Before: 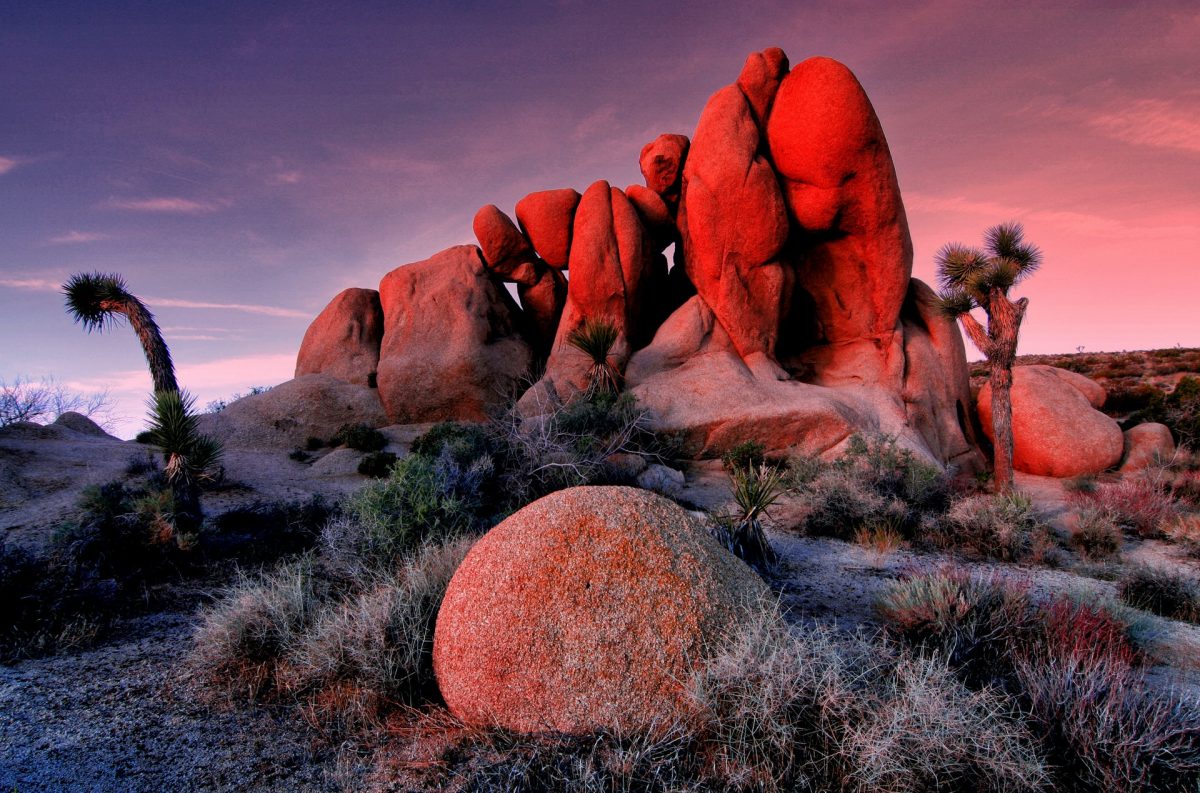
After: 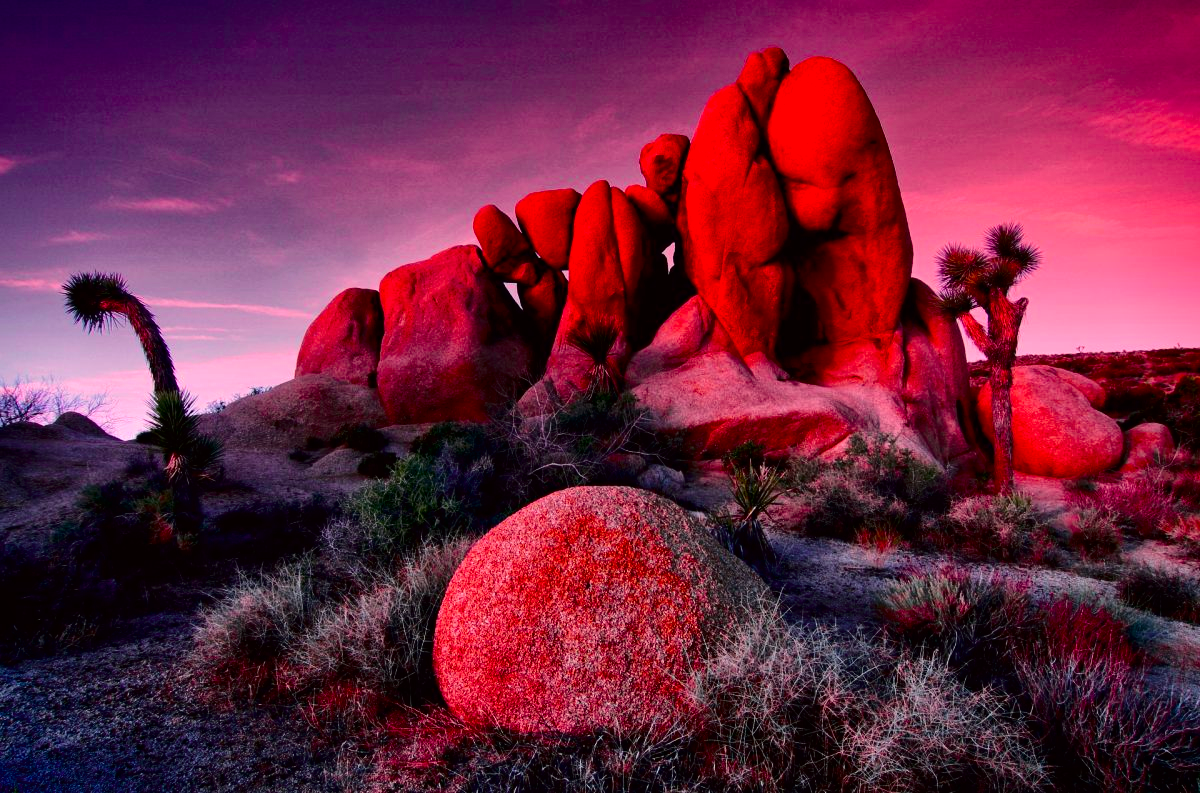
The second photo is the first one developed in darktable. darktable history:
tone curve: curves: ch0 [(0, 0) (0.106, 0.026) (0.275, 0.155) (0.392, 0.314) (0.513, 0.481) (0.657, 0.667) (1, 1)]; ch1 [(0, 0) (0.5, 0.511) (0.536, 0.579) (0.587, 0.69) (1, 1)]; ch2 [(0, 0) (0.5, 0.5) (0.55, 0.552) (0.625, 0.699) (1, 1)], color space Lab, independent channels, preserve colors none
vignetting: fall-off start 88.53%, fall-off radius 44.2%, saturation 0.376, width/height ratio 1.161
